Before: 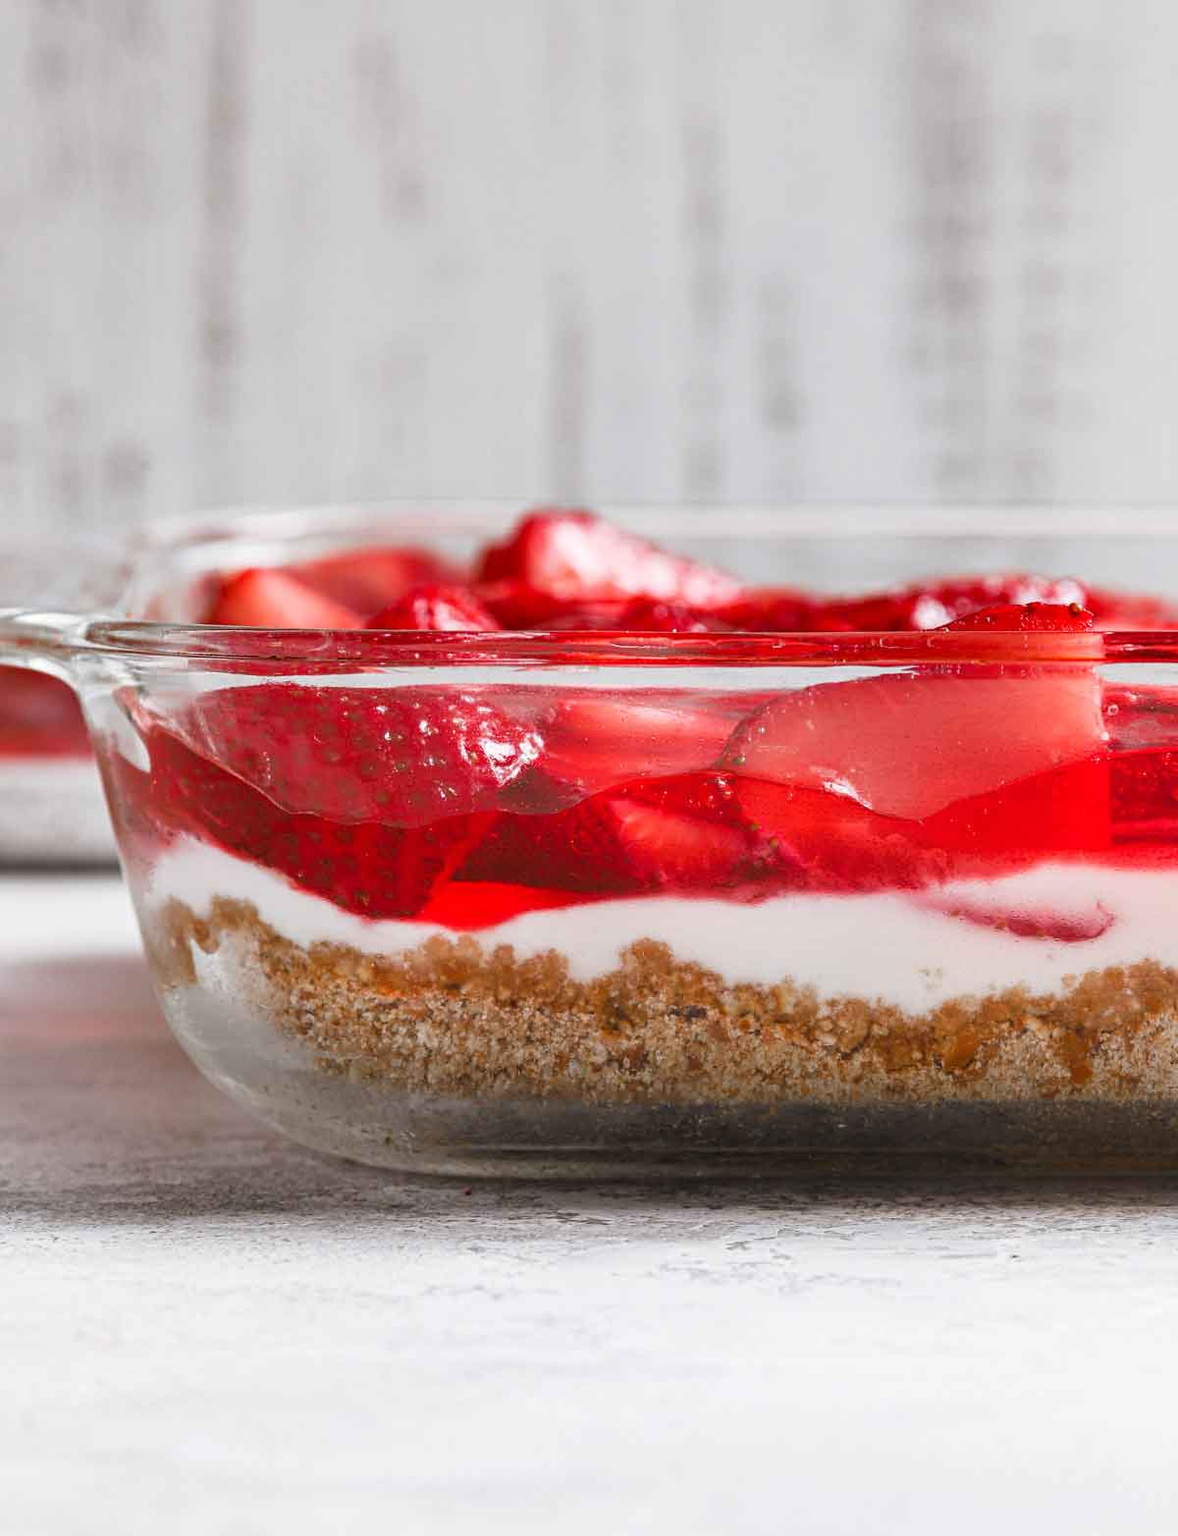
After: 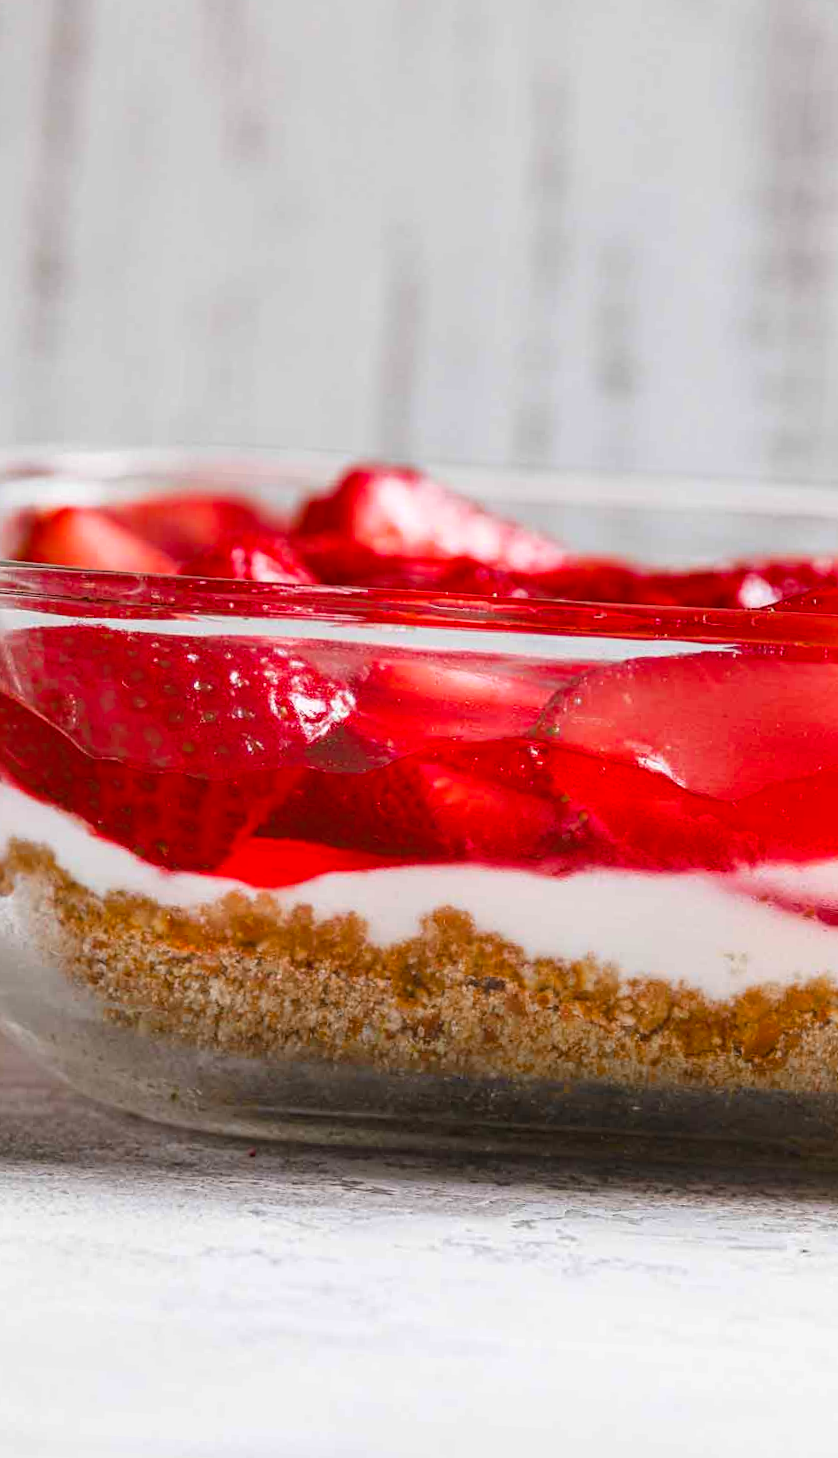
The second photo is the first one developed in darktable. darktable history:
crop and rotate: angle -3.27°, left 14.277%, top 0.028%, right 10.766%, bottom 0.028%
color balance rgb: perceptual saturation grading › global saturation 20%, global vibrance 20%
